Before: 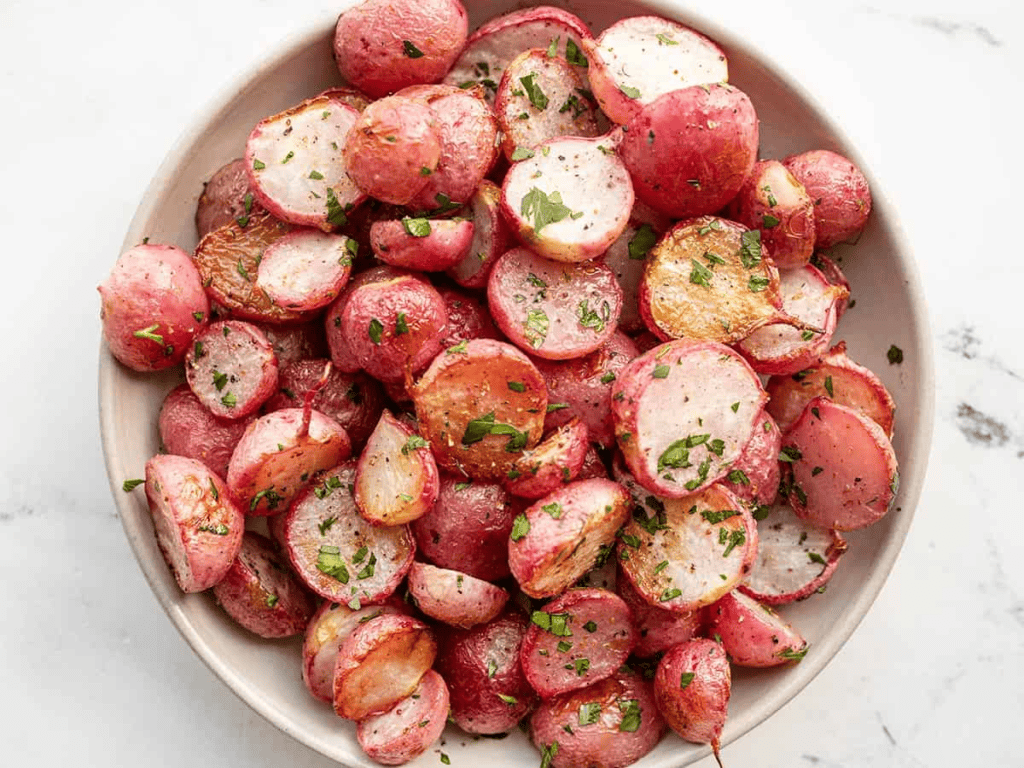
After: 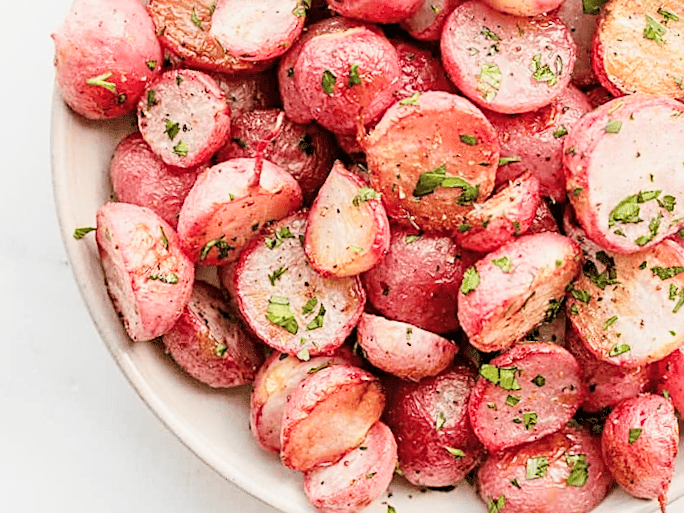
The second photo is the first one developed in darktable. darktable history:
sharpen: on, module defaults
exposure: black level correction 0, exposure 1.3 EV, compensate highlight preservation false
crop and rotate: angle -0.82°, left 3.85%, top 31.828%, right 27.992%
filmic rgb: black relative exposure -7.65 EV, white relative exposure 4.56 EV, hardness 3.61
